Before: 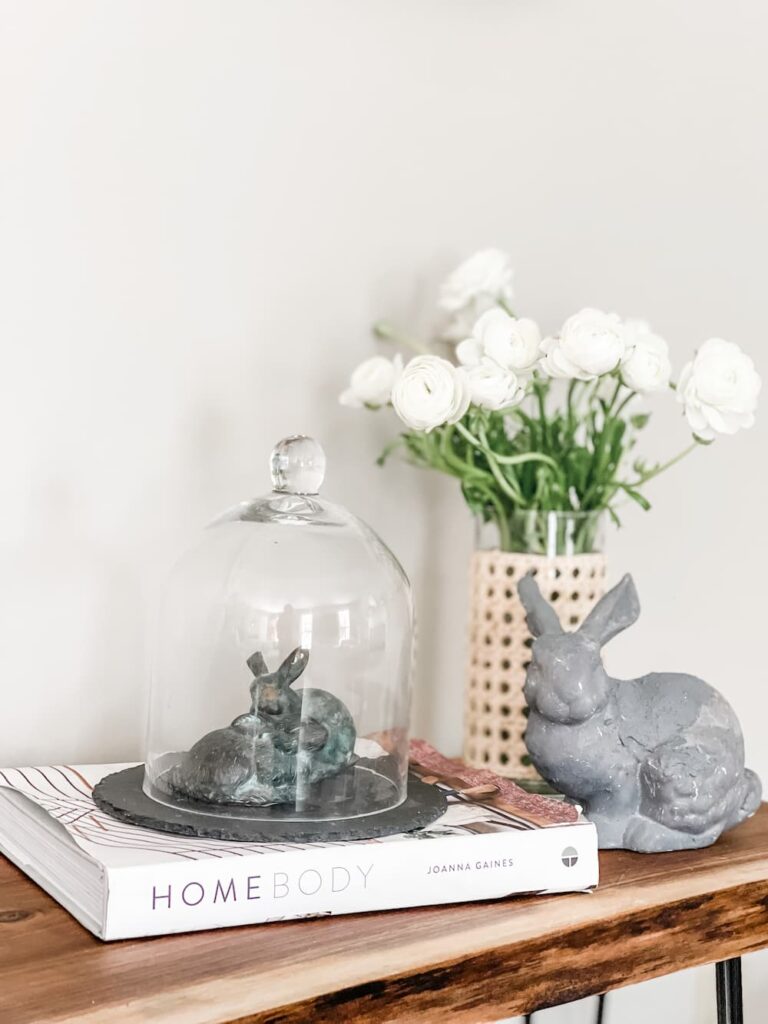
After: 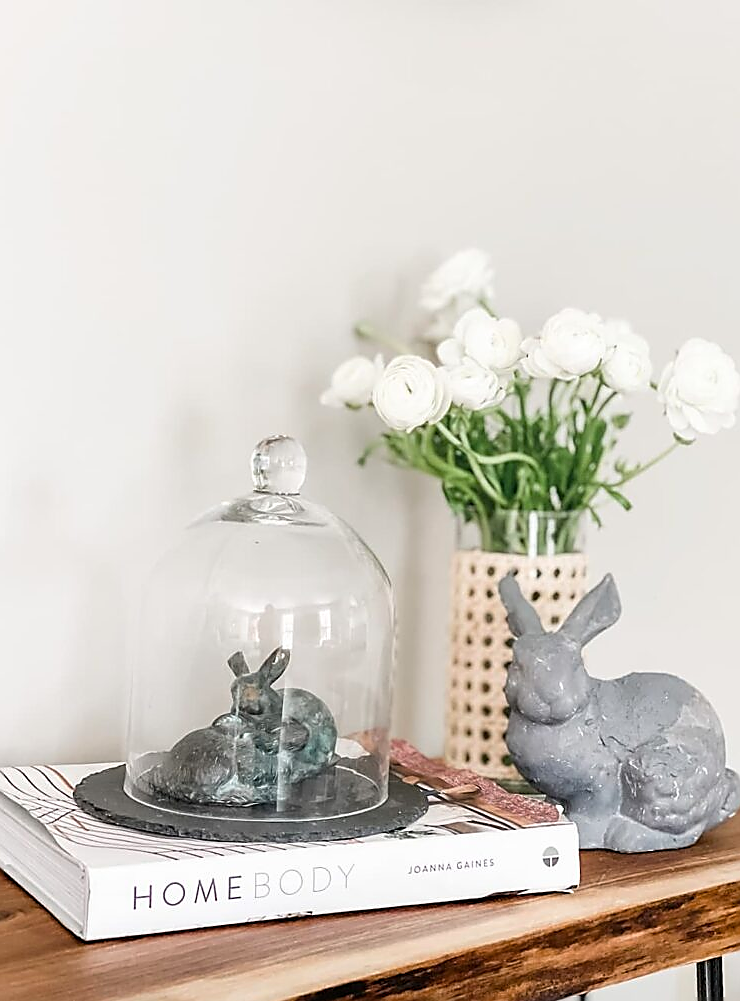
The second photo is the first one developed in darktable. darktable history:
crop and rotate: left 2.536%, right 1.107%, bottom 2.246%
color balance rgb: perceptual saturation grading › global saturation 10%
sharpen: radius 1.4, amount 1.25, threshold 0.7
